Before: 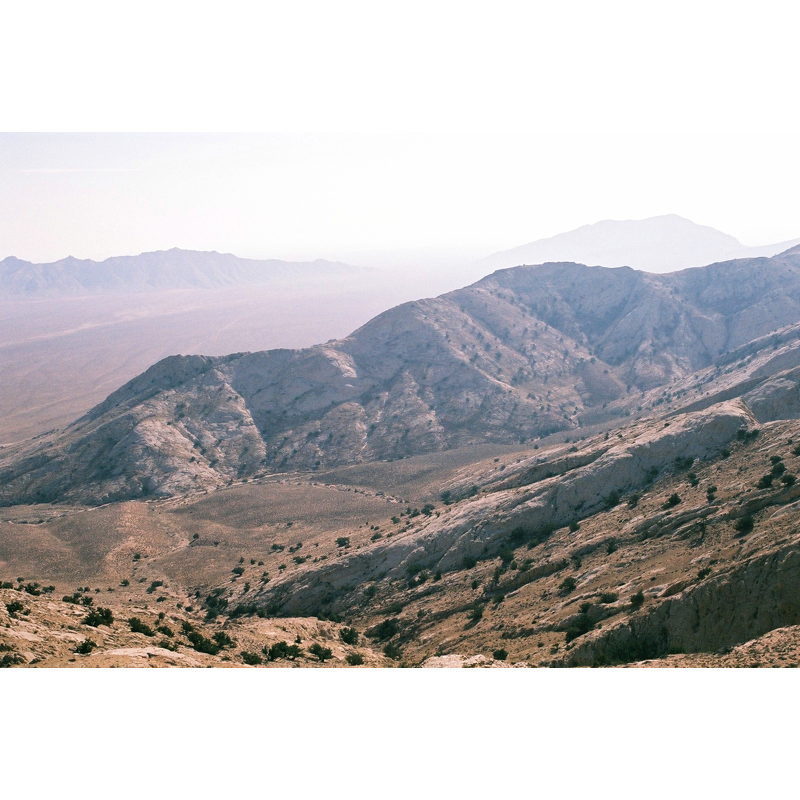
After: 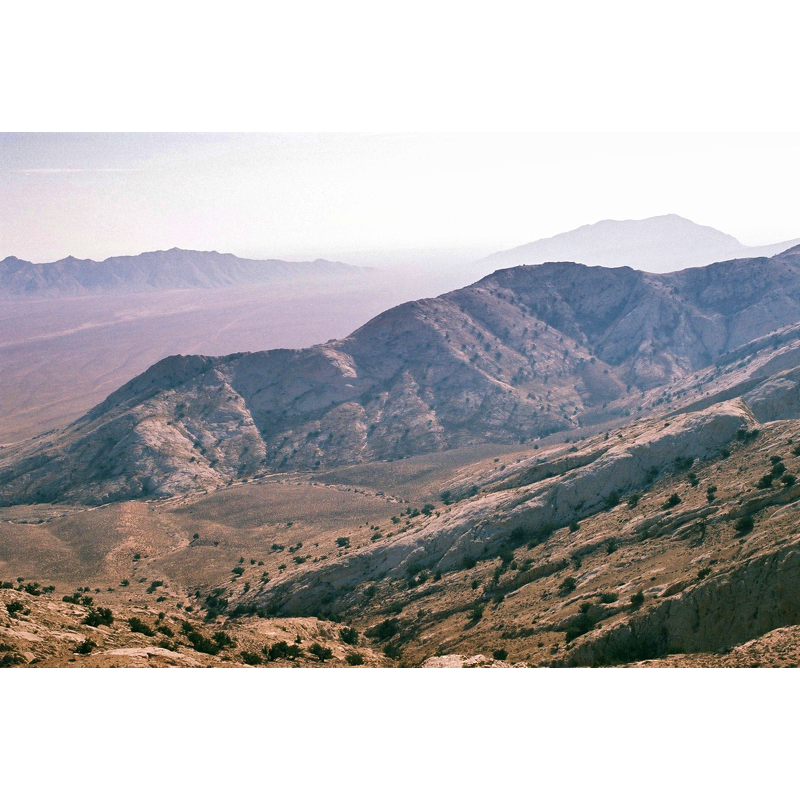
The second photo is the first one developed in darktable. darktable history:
velvia: on, module defaults
shadows and highlights: shadows 30.63, highlights -62.73, soften with gaussian
